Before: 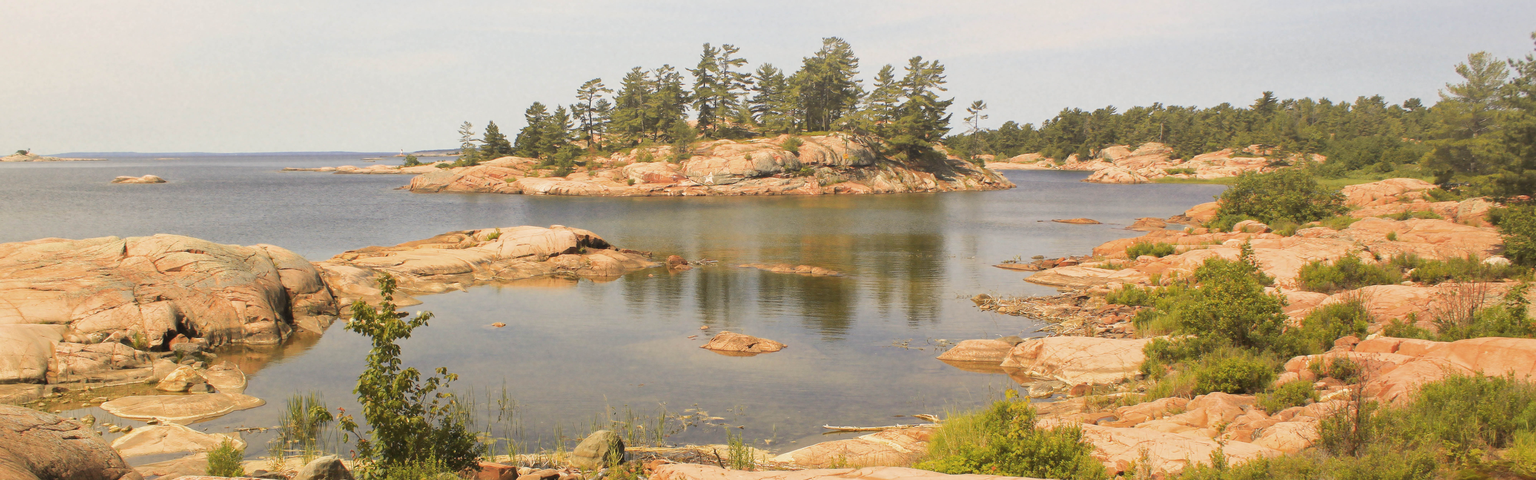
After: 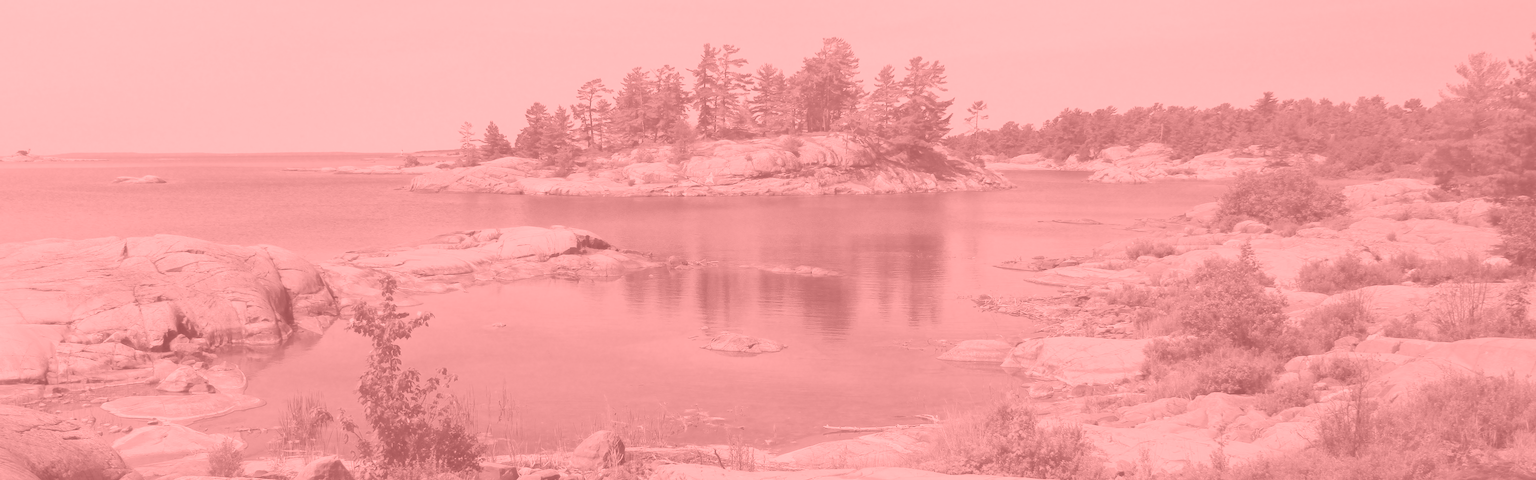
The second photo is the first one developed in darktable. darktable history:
white balance: red 0.988, blue 1.017
colorize: saturation 51%, source mix 50.67%, lightness 50.67%
